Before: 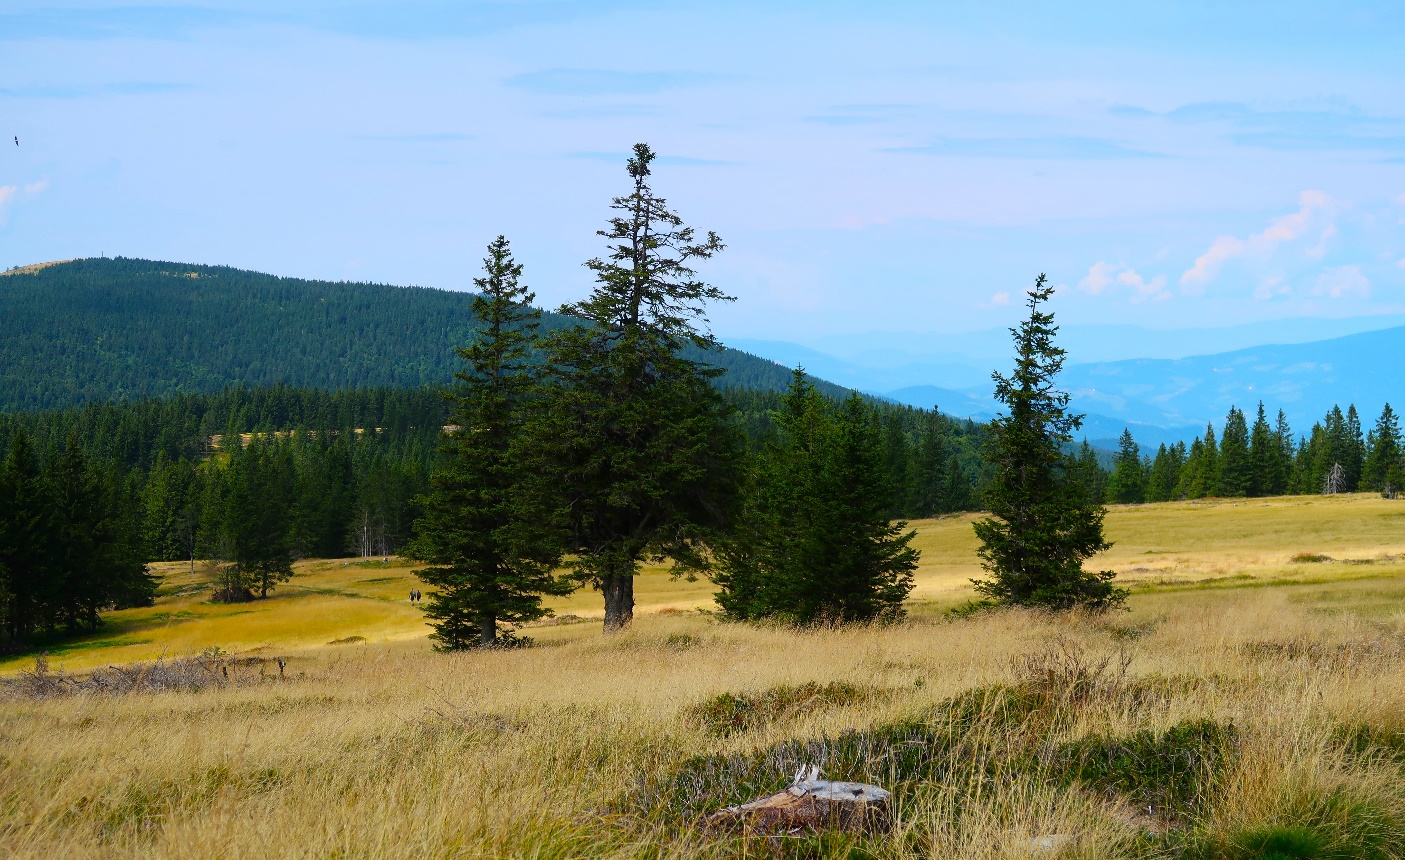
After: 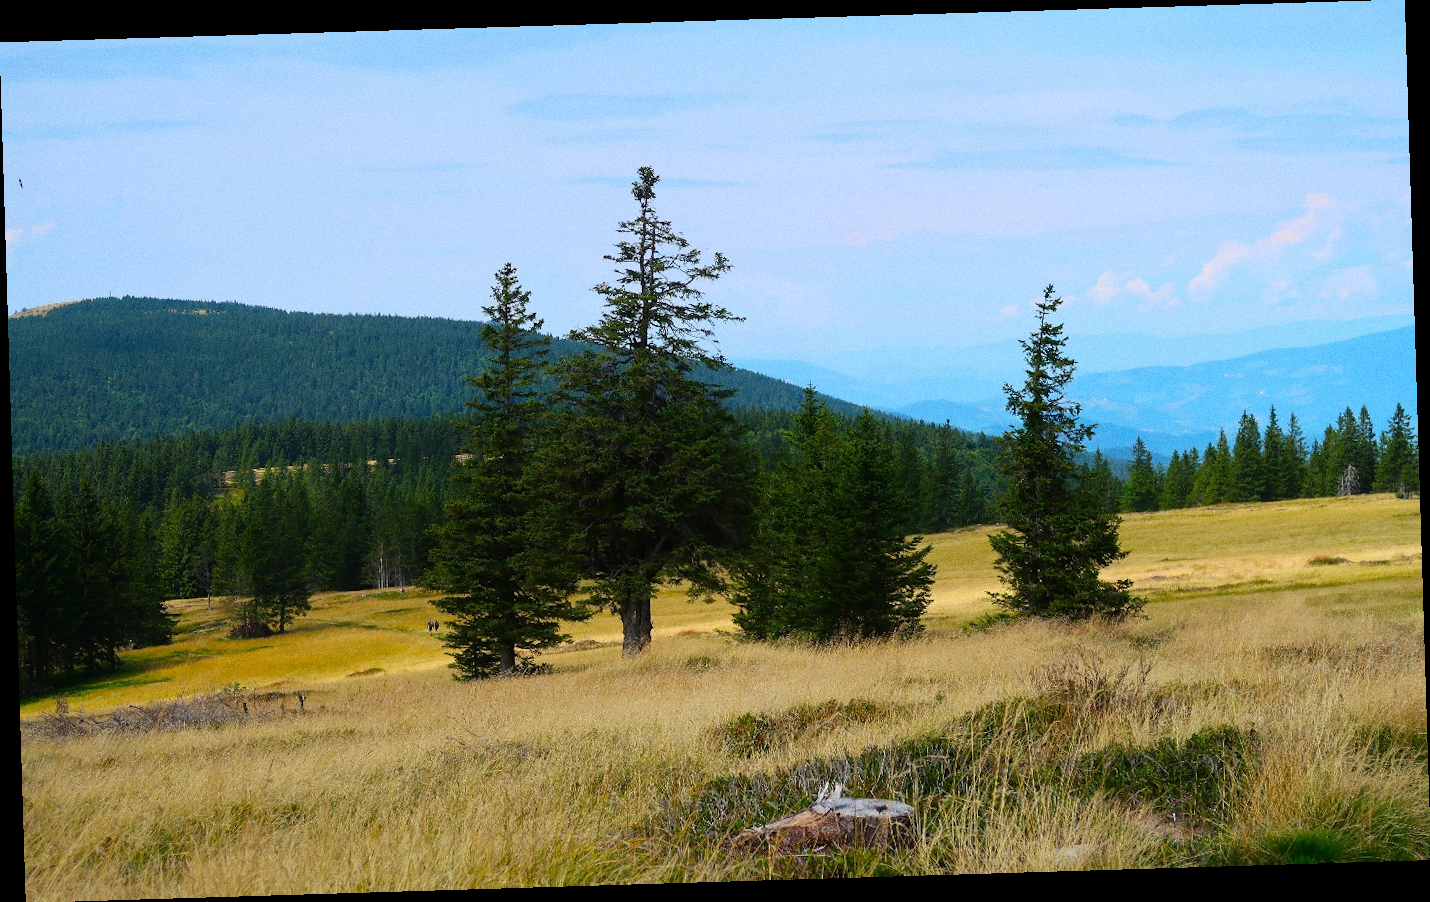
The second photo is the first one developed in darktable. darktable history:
rotate and perspective: rotation -1.75°, automatic cropping off
grain: on, module defaults
